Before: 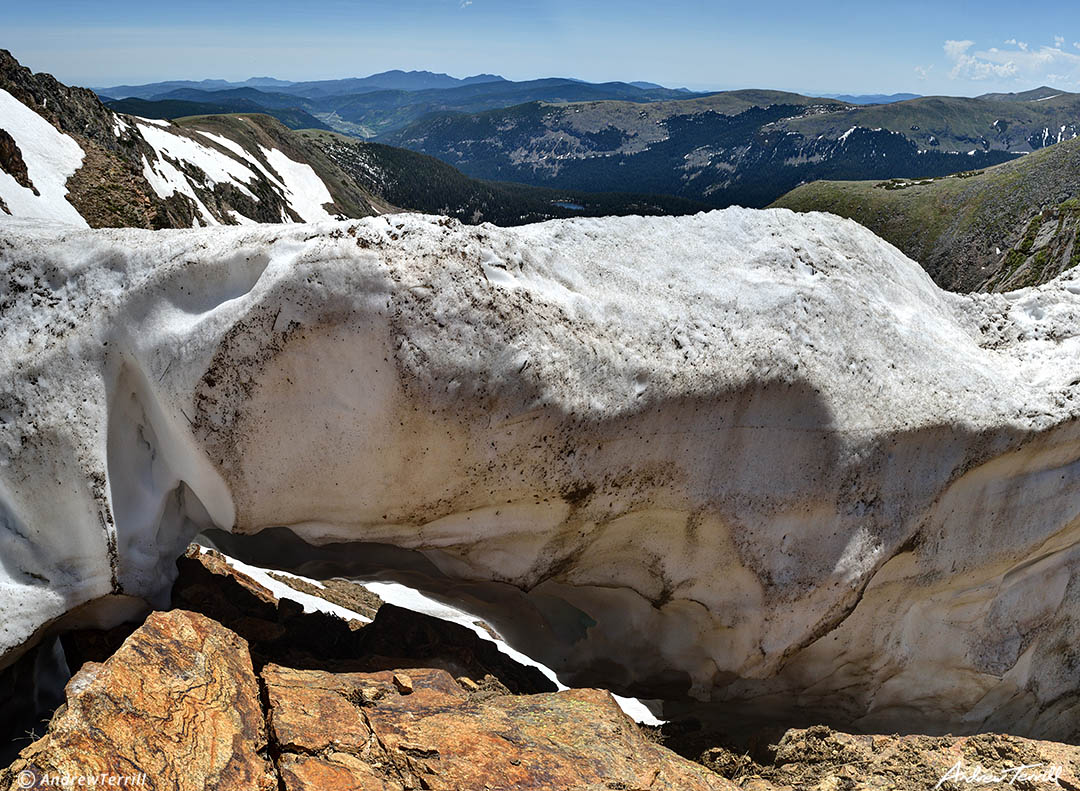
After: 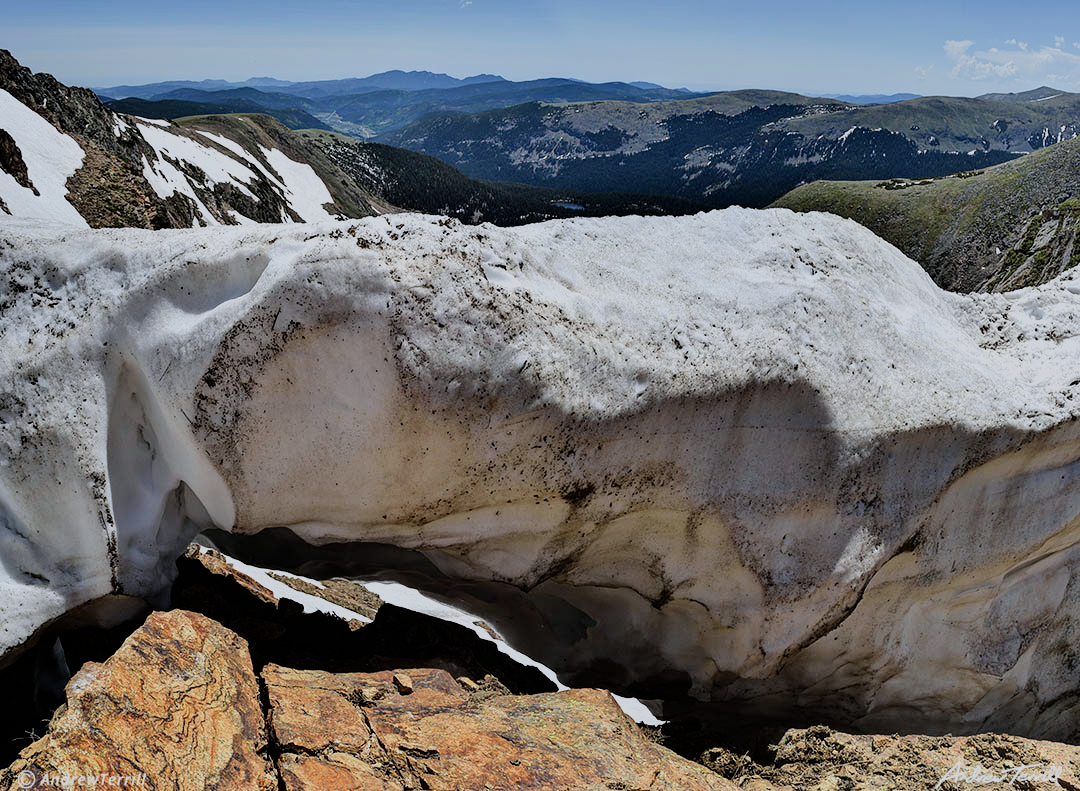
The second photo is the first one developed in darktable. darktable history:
filmic rgb: black relative exposure -7.65 EV, white relative exposure 4.56 EV, hardness 3.61, contrast 1.05
white balance: red 0.976, blue 1.04
